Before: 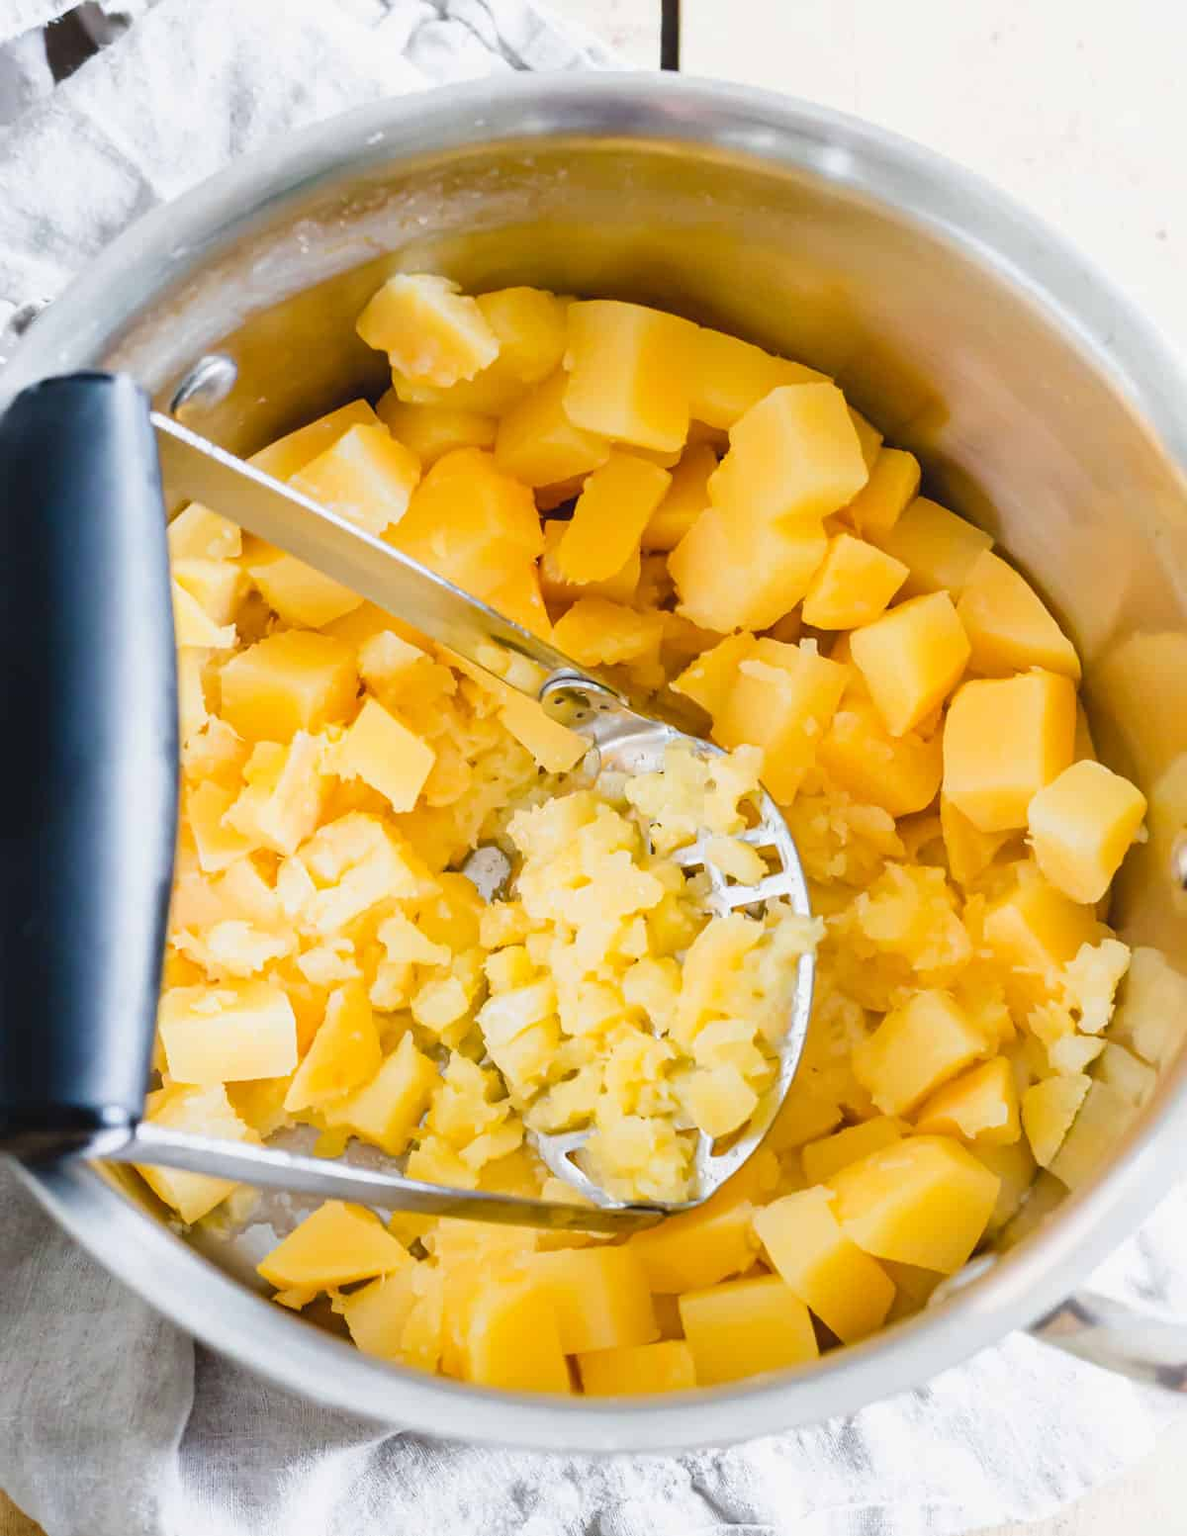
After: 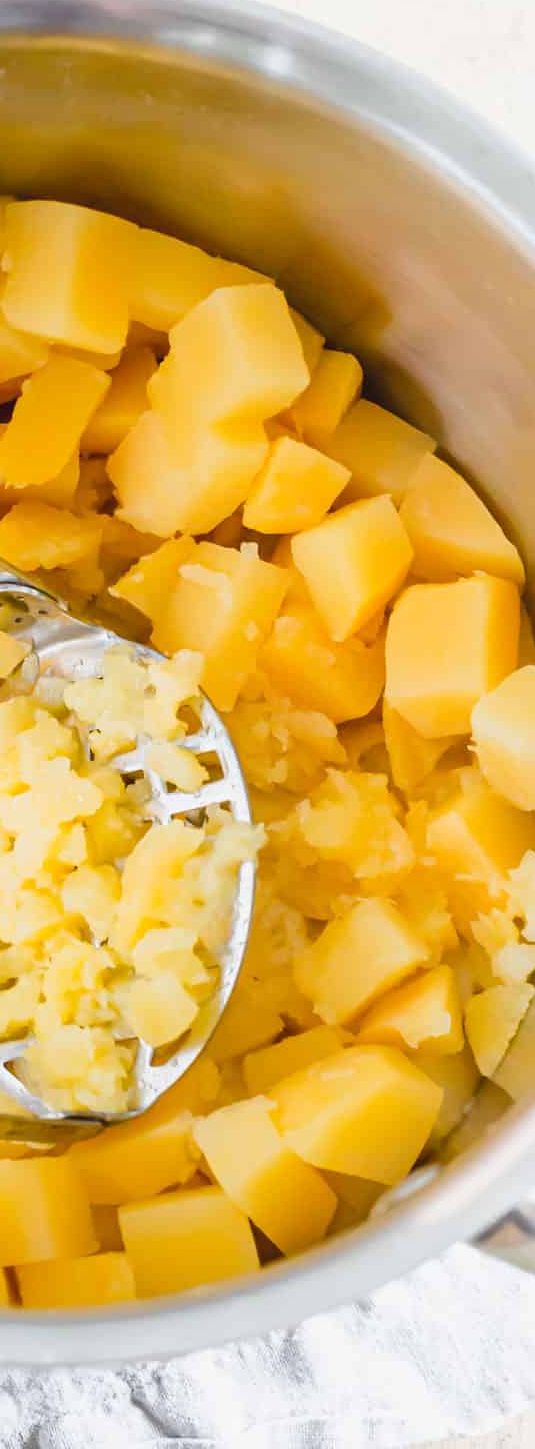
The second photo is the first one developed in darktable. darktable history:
crop: left 47.351%, top 6.679%, right 8.009%
